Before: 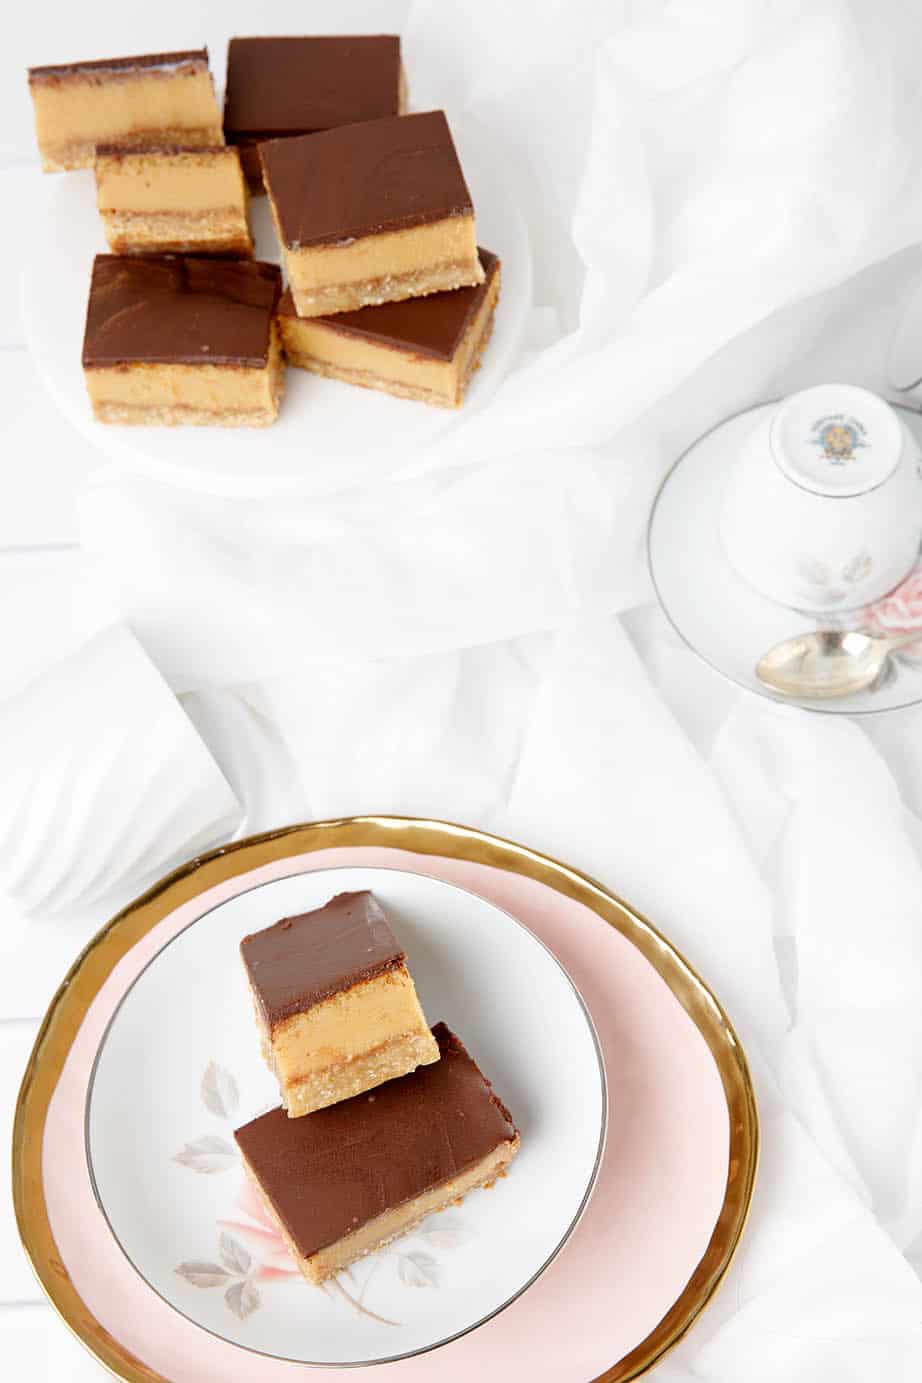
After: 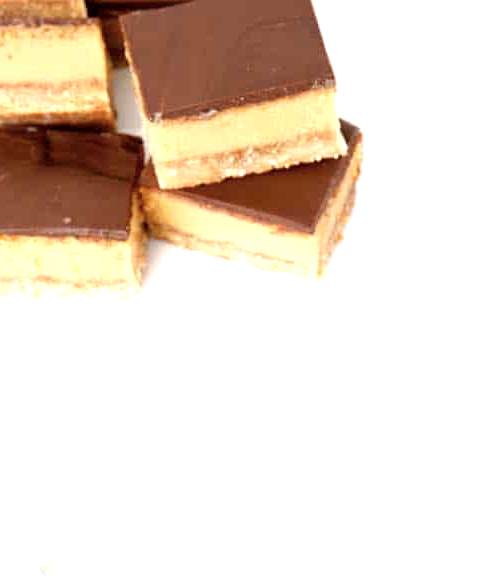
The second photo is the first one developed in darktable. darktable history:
exposure: black level correction 0.001, exposure 0.956 EV, compensate highlight preservation false
contrast brightness saturation: saturation -0.171
crop: left 15.073%, top 9.309%, right 30.651%, bottom 48.261%
